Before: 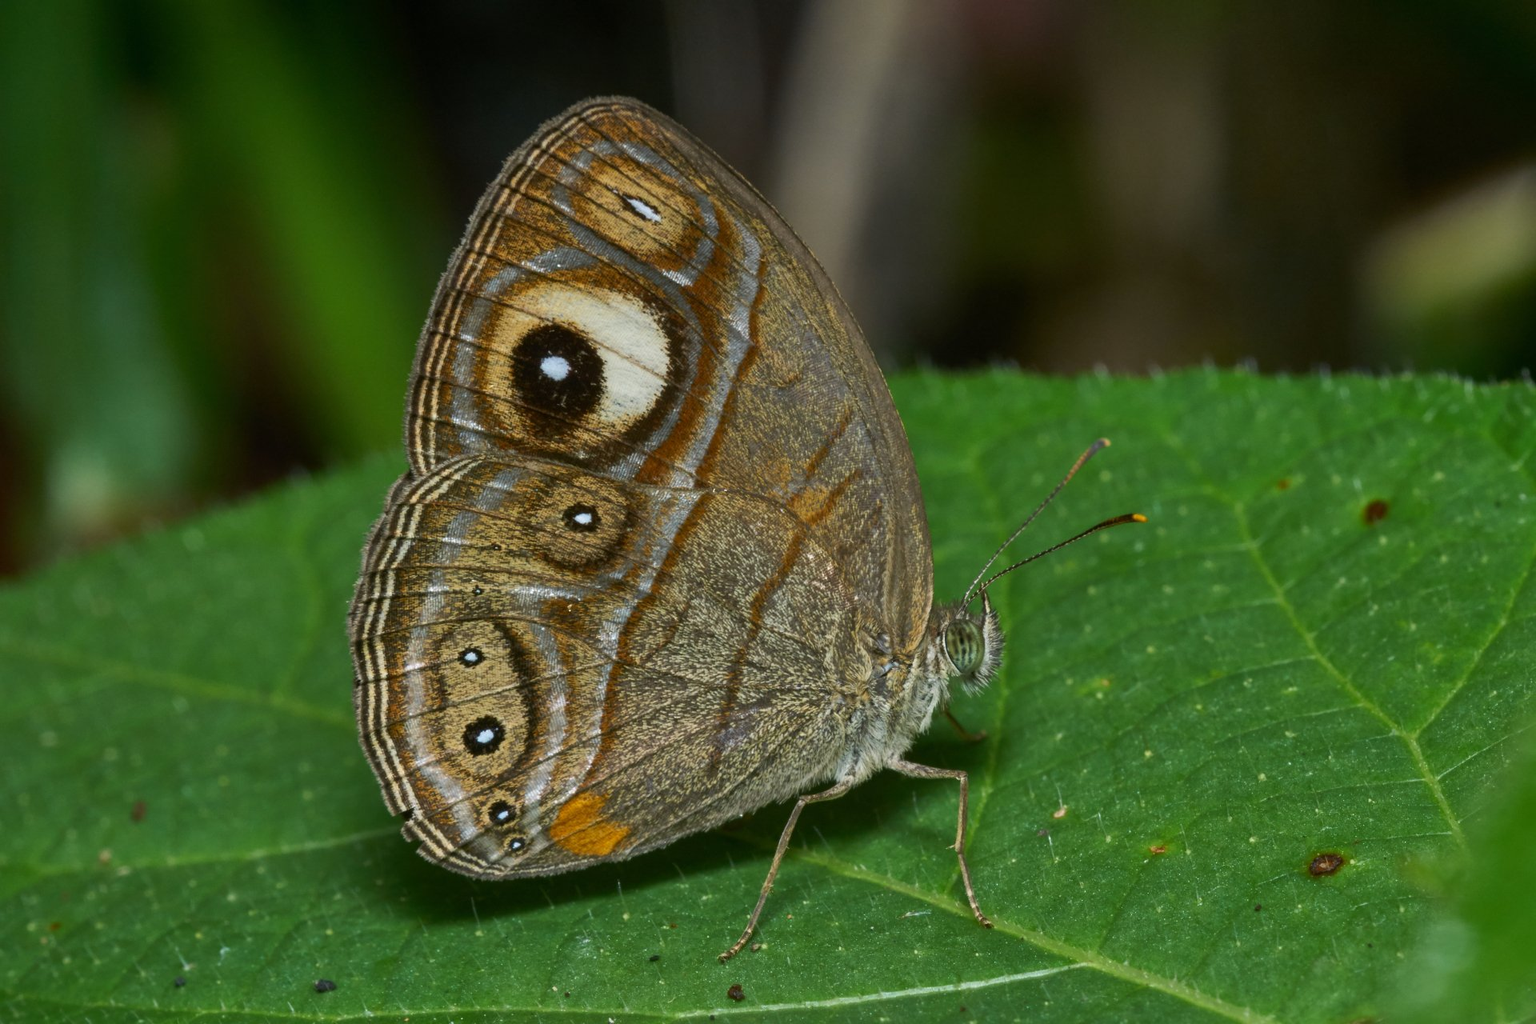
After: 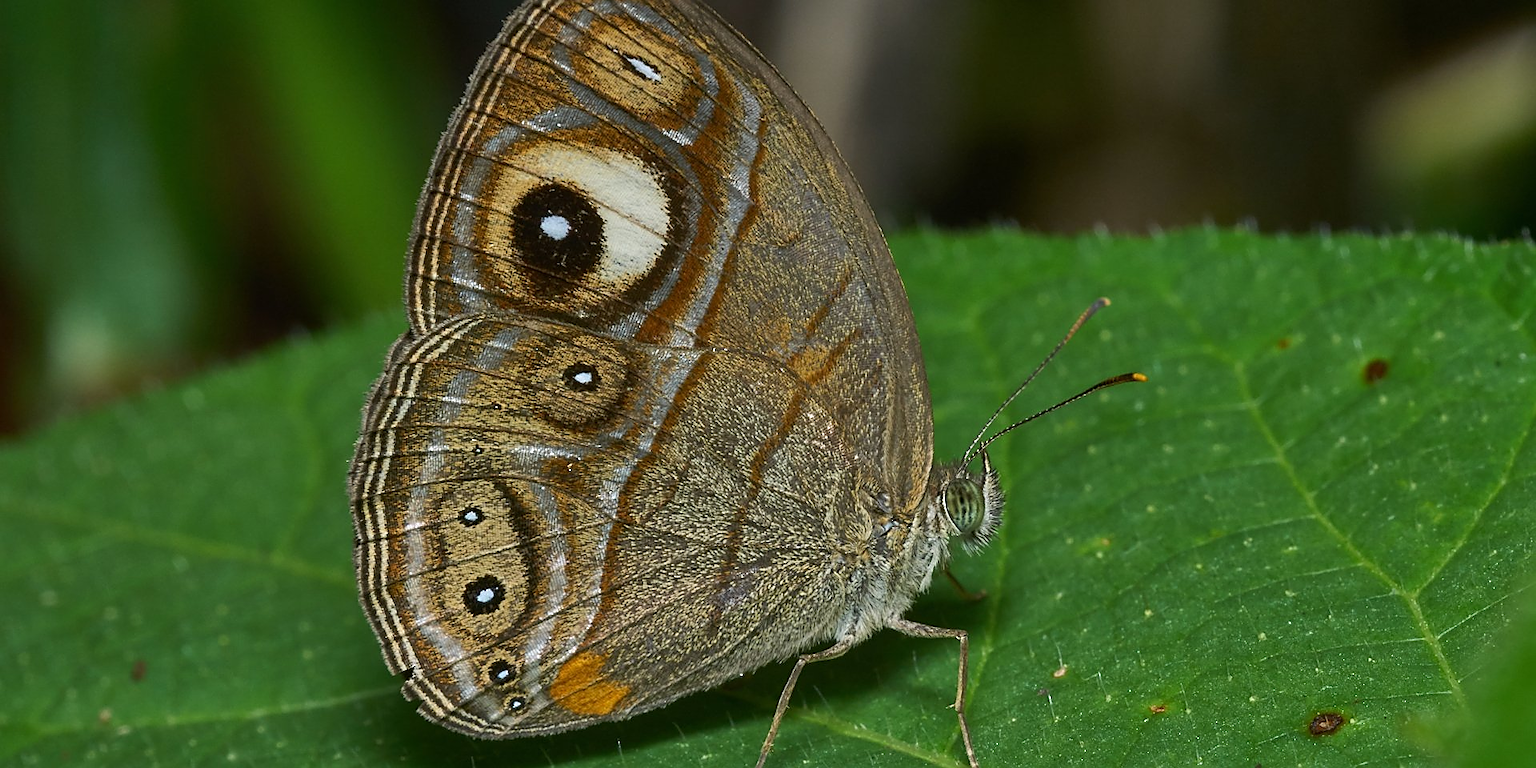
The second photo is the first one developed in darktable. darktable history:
crop: top 13.819%, bottom 11.169%
sharpen: radius 1.4, amount 1.25, threshold 0.7
